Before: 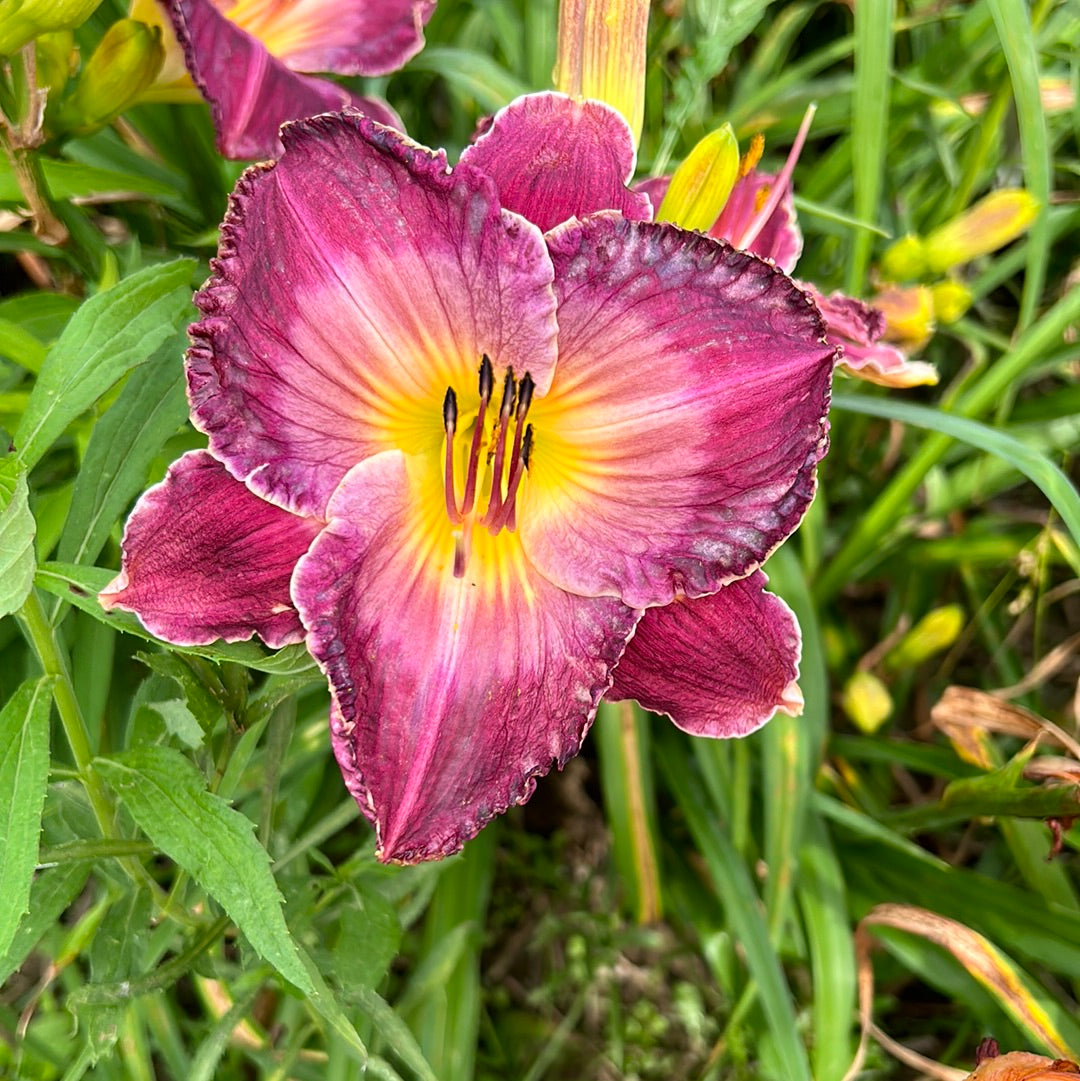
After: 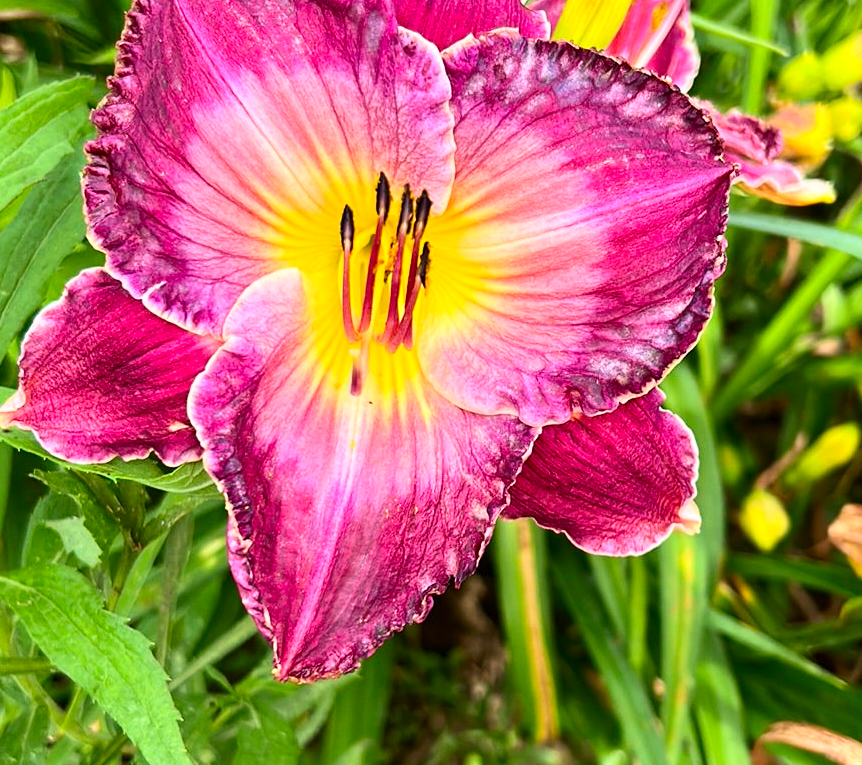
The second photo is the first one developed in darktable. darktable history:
velvia: strength 14.57%
contrast brightness saturation: contrast 0.23, brightness 0.112, saturation 0.294
crop: left 9.56%, top 16.927%, right 10.577%, bottom 12.299%
